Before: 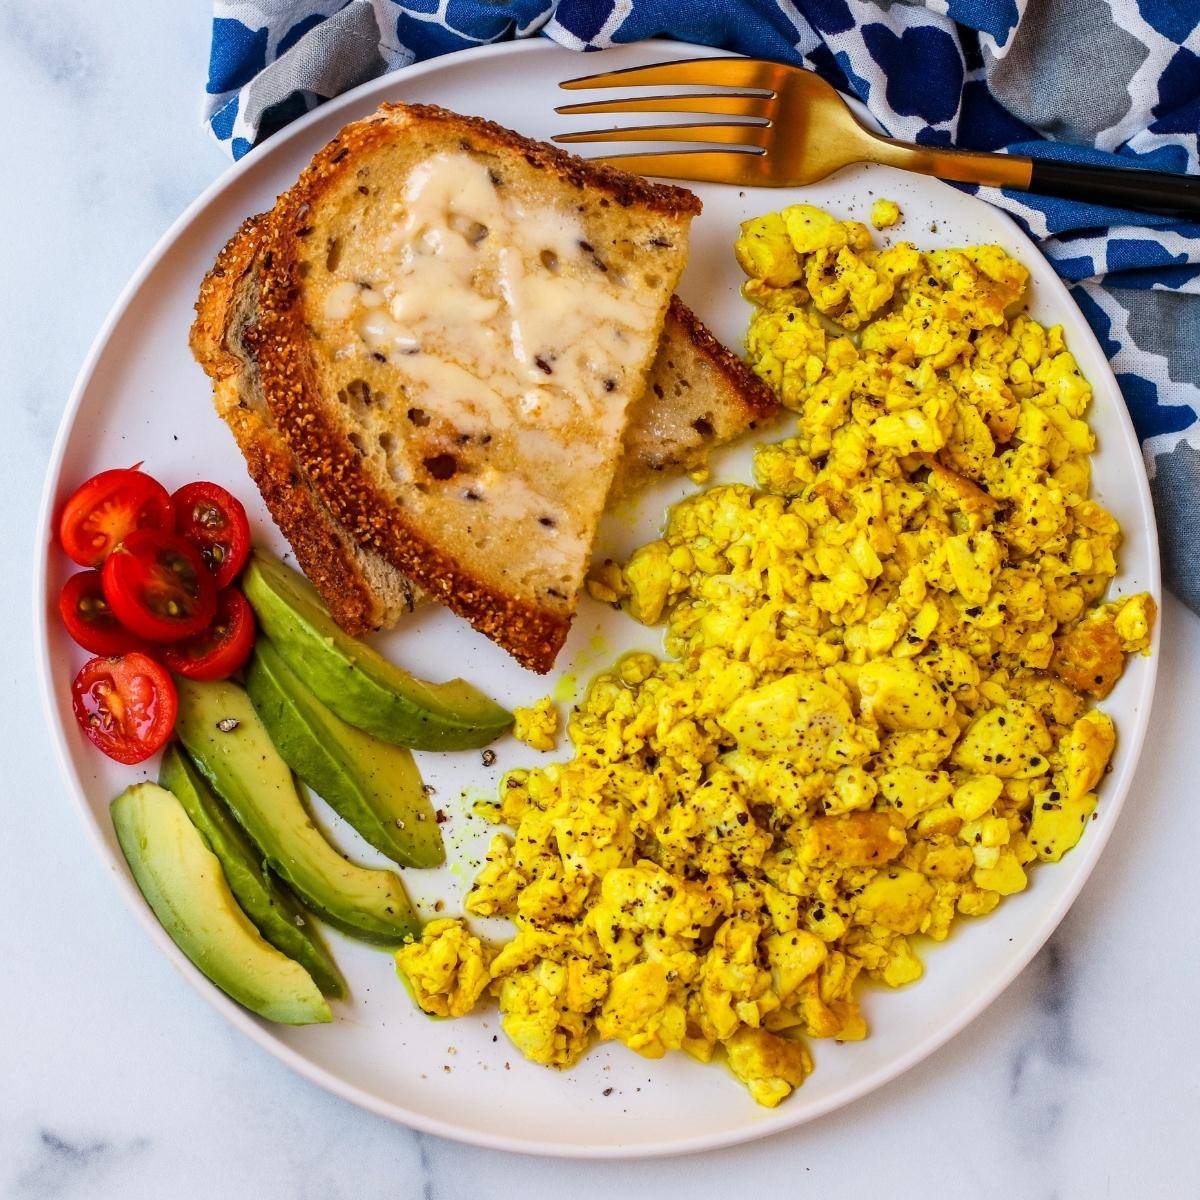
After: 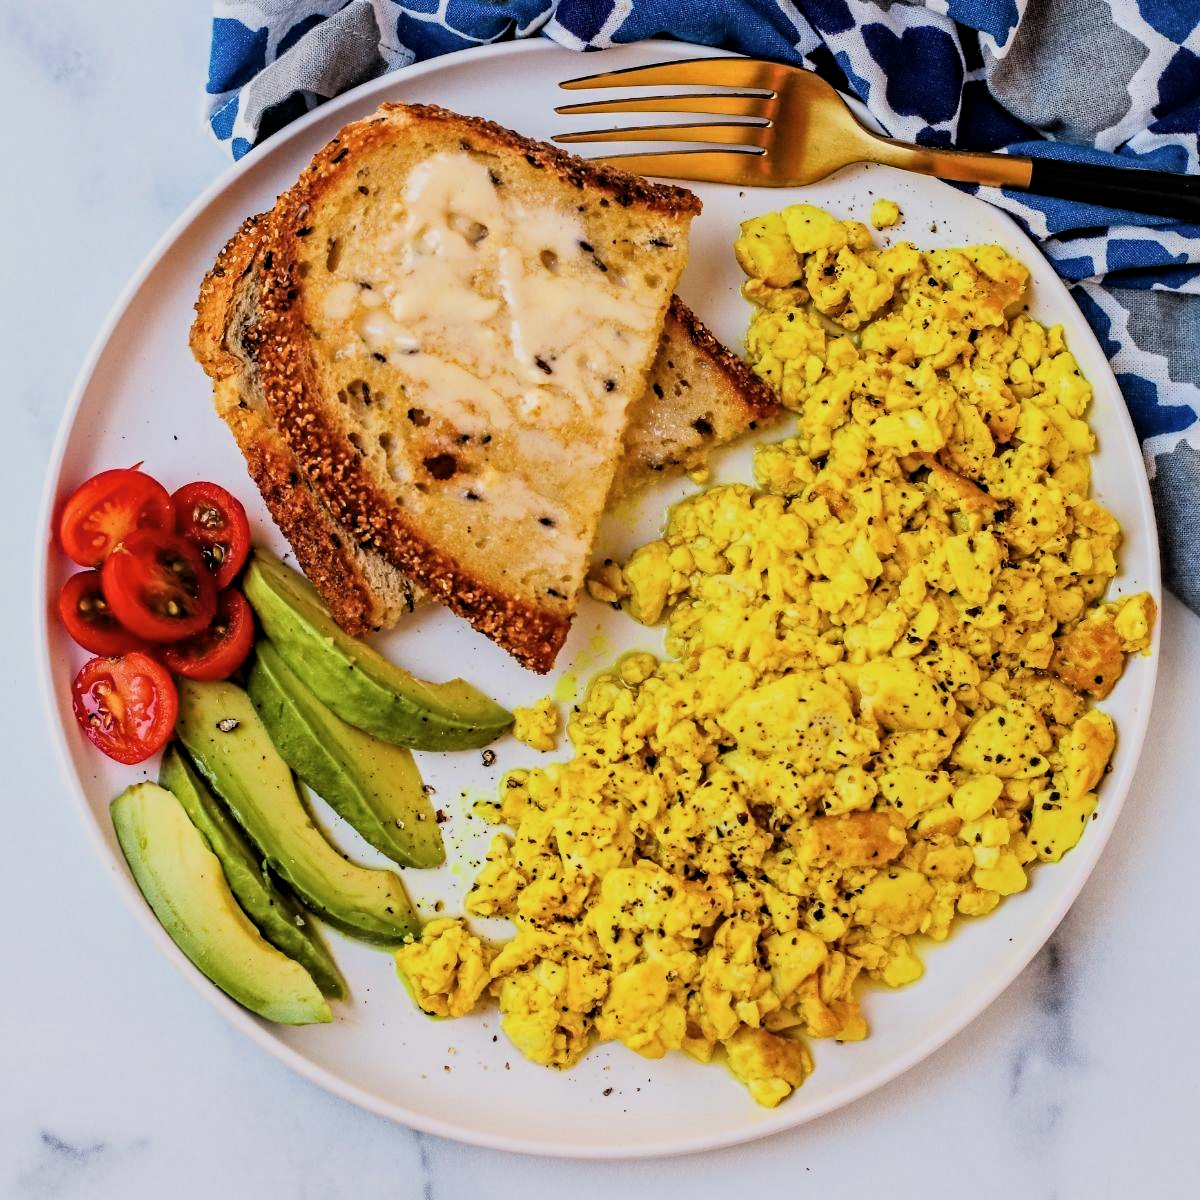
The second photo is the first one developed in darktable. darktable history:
tone equalizer: -8 EV -0.391 EV, -7 EV -0.419 EV, -6 EV -0.339 EV, -5 EV -0.242 EV, -3 EV 0.204 EV, -2 EV 0.354 EV, -1 EV 0.403 EV, +0 EV 0.407 EV, mask exposure compensation -0.5 EV
contrast brightness saturation: saturation -0.063
filmic rgb: black relative exposure -16 EV, white relative exposure 6.92 EV, hardness 4.71, color science v6 (2022)
contrast equalizer: octaves 7, y [[0.5, 0.501, 0.525, 0.597, 0.58, 0.514], [0.5 ×6], [0.5 ×6], [0 ×6], [0 ×6]]
